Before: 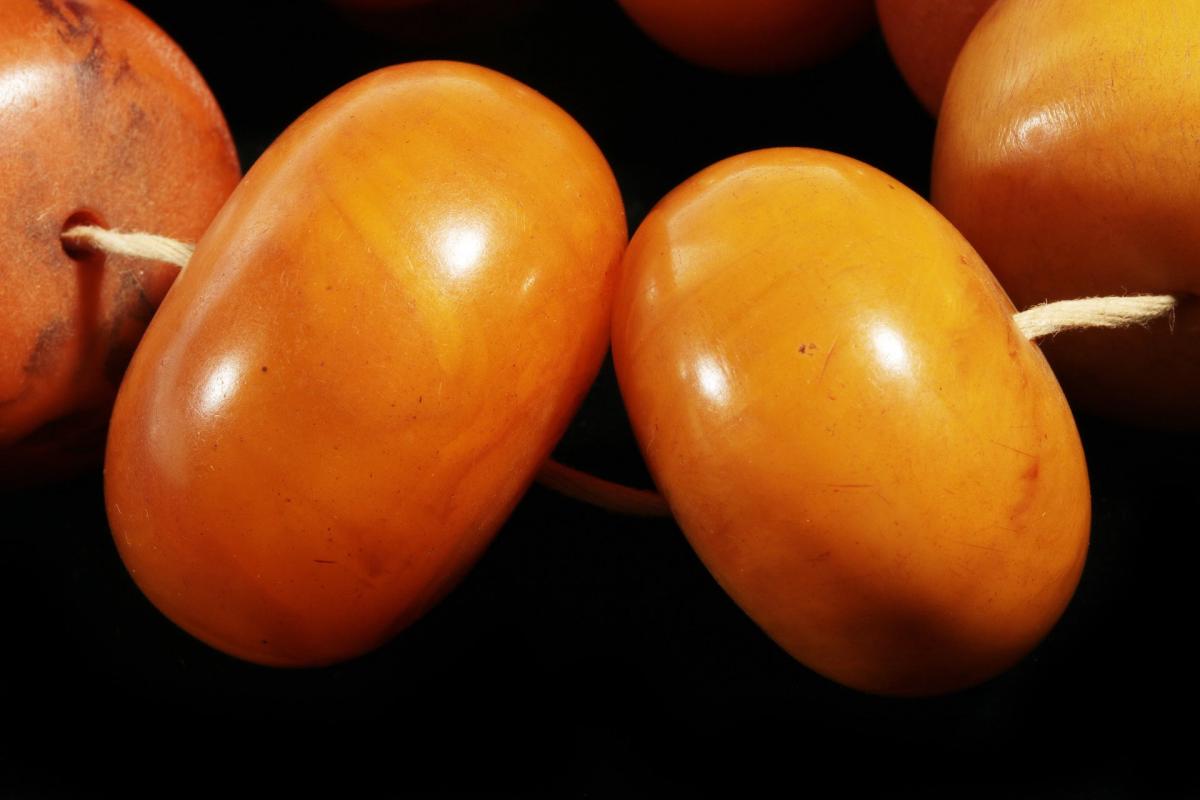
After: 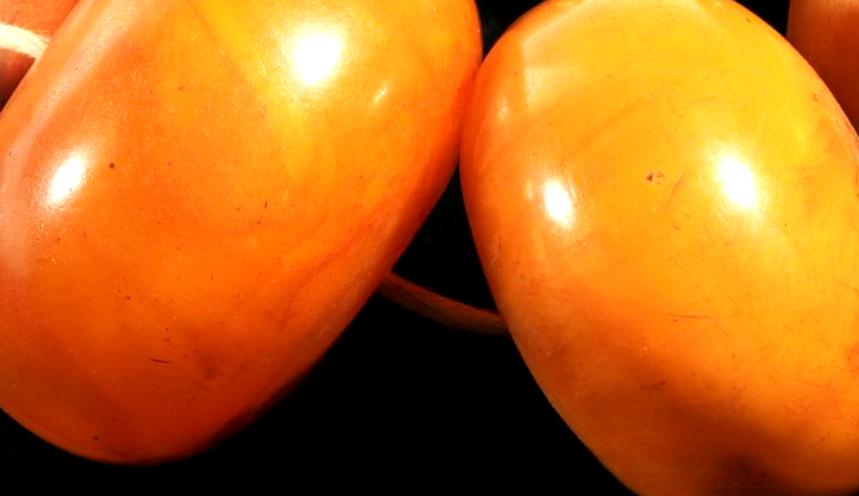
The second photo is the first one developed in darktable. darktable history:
crop and rotate: angle -3.37°, left 9.79%, top 20.73%, right 12.42%, bottom 11.82%
tone equalizer: -8 EV -0.528 EV, -7 EV -0.319 EV, -6 EV -0.083 EV, -5 EV 0.413 EV, -4 EV 0.985 EV, -3 EV 0.791 EV, -2 EV -0.01 EV, -1 EV 0.14 EV, +0 EV -0.012 EV, smoothing 1
exposure: black level correction 0.001, exposure 0.675 EV, compensate highlight preservation false
